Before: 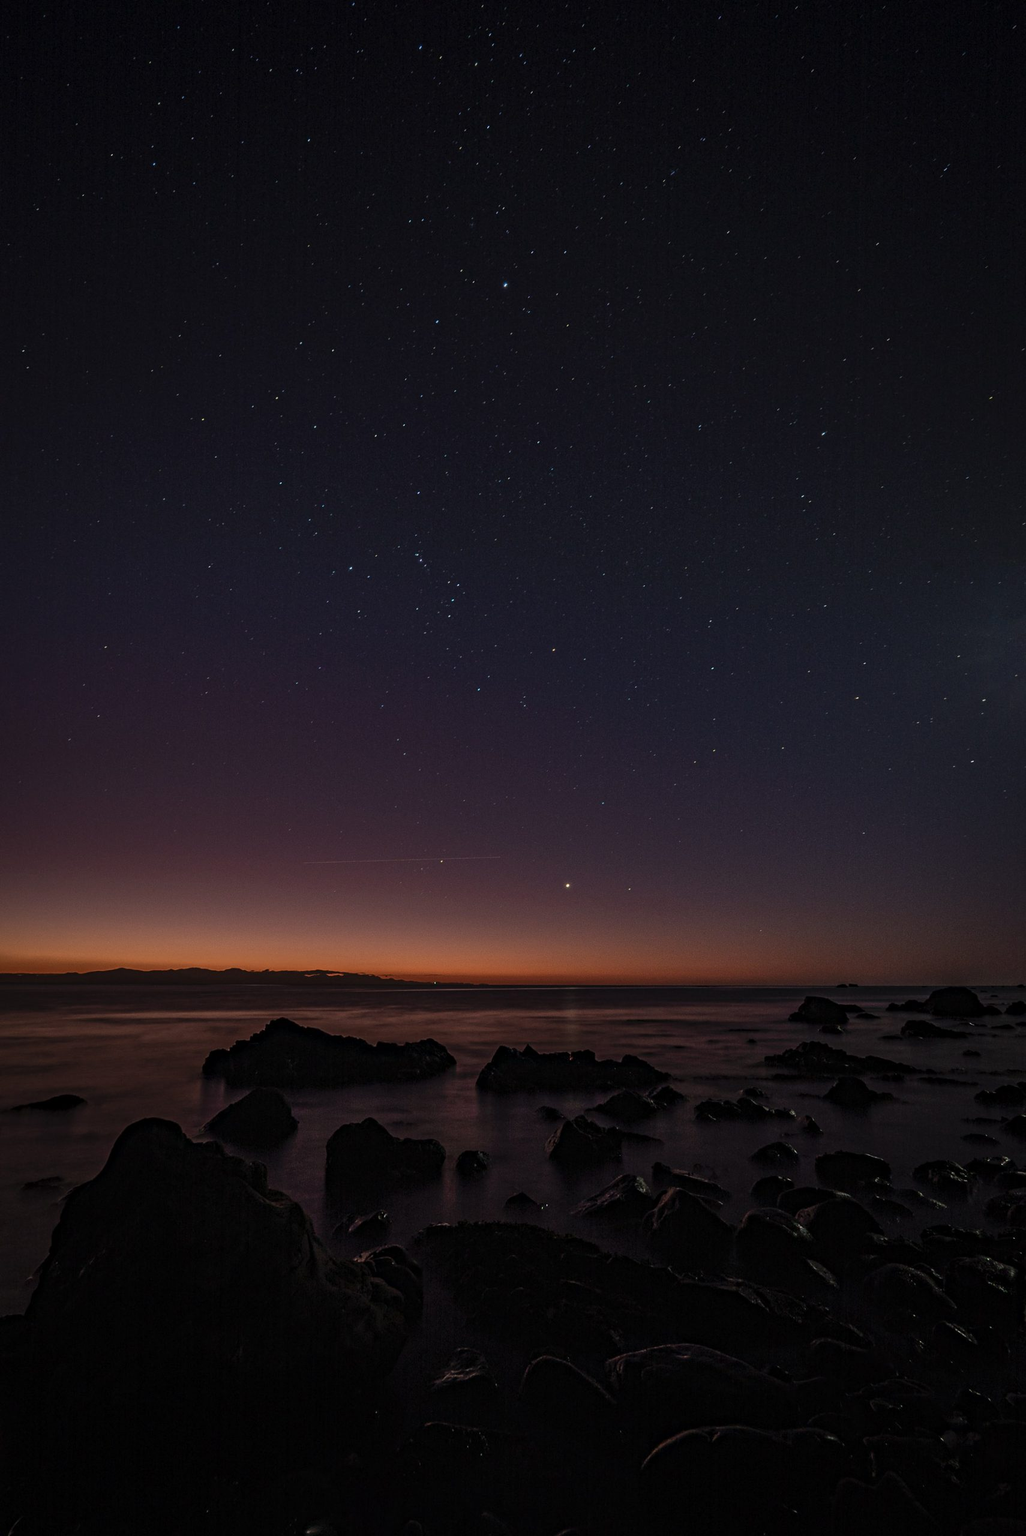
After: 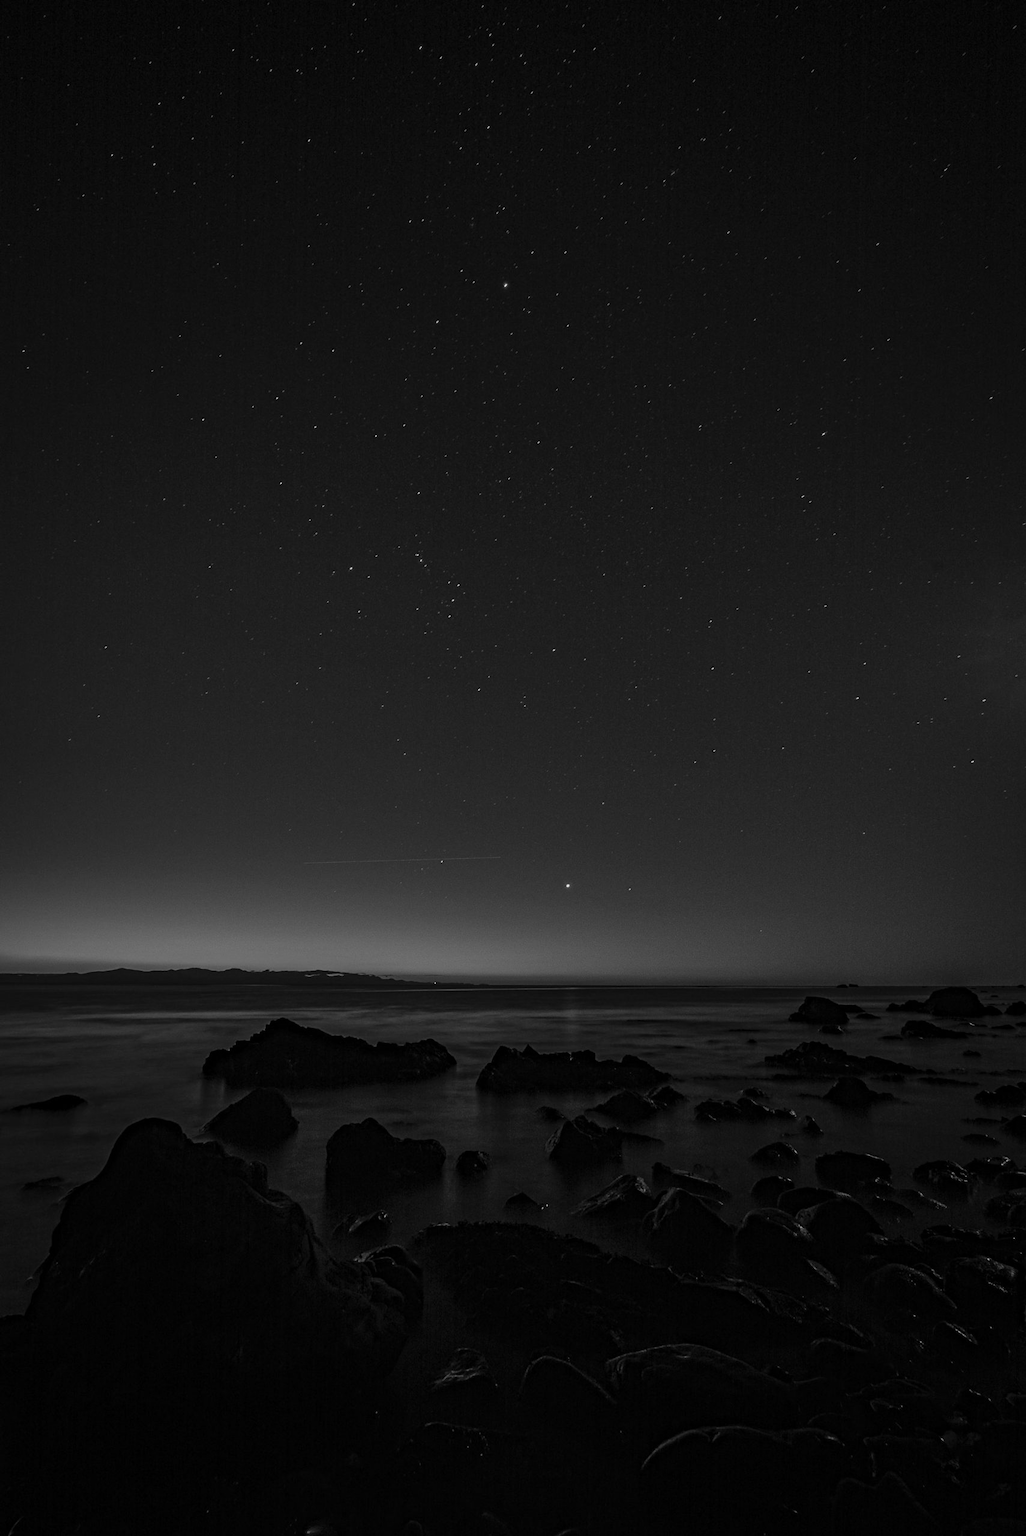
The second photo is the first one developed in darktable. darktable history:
rgb levels: preserve colors max RGB
color calibration: output gray [0.267, 0.423, 0.261, 0], illuminant same as pipeline (D50), adaptation none (bypass)
